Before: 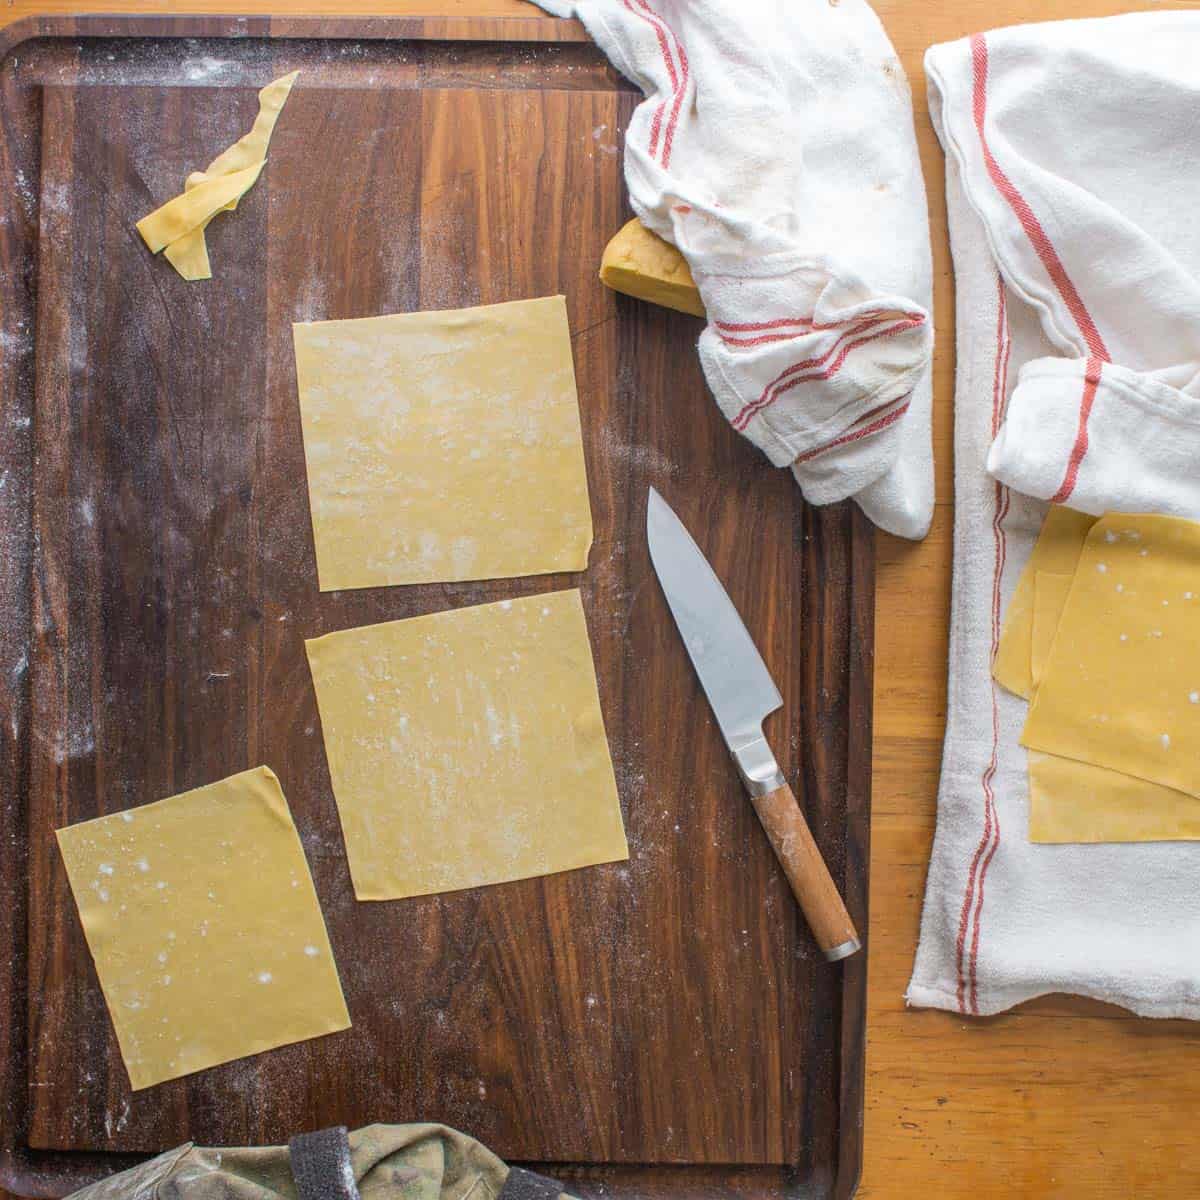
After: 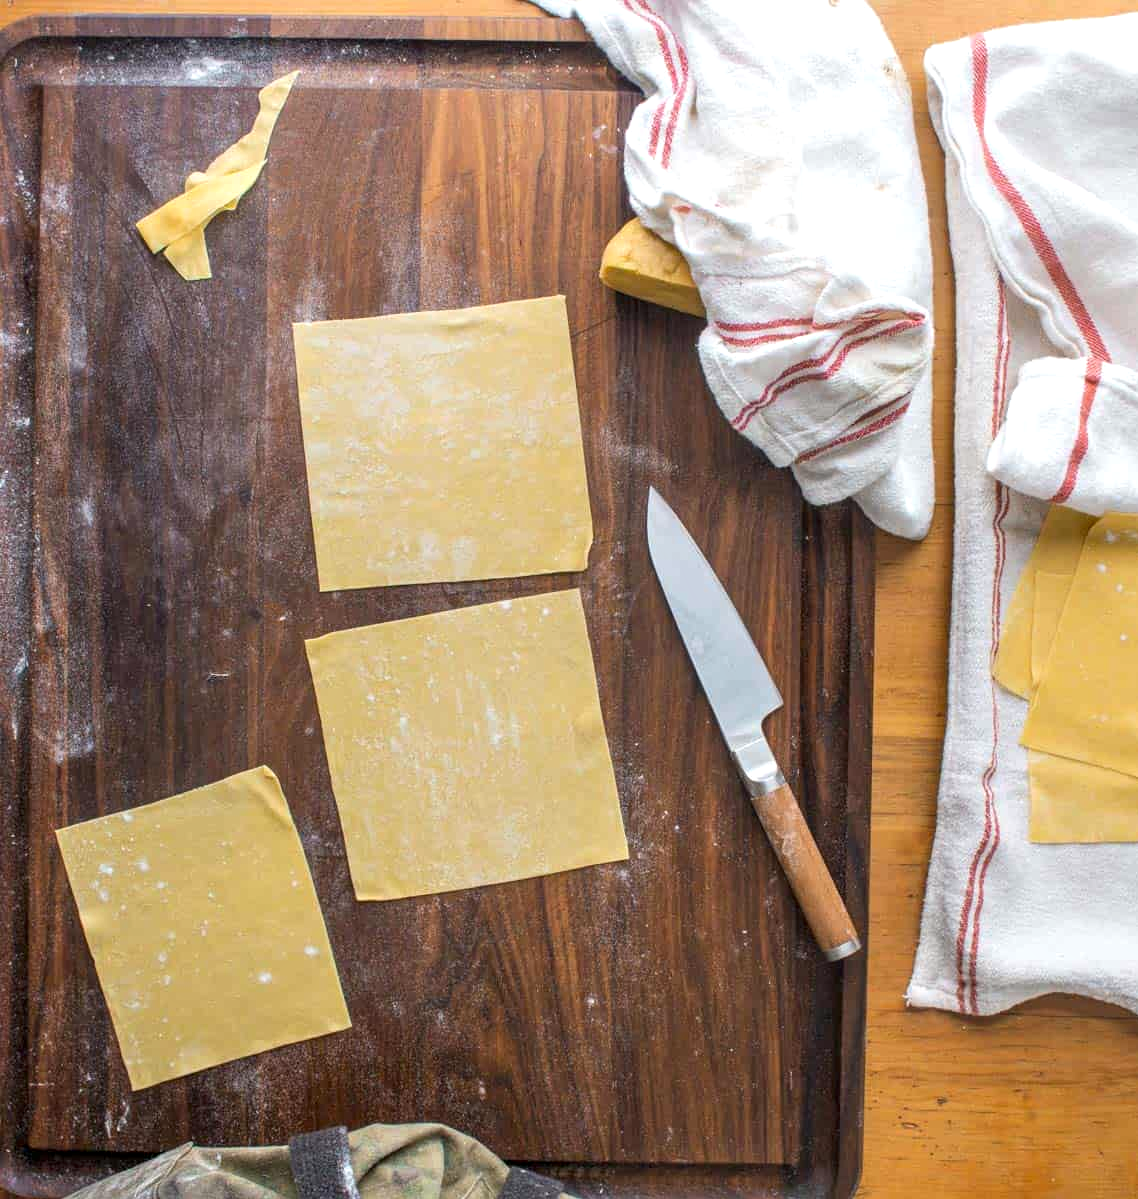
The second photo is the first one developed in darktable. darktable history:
exposure: exposure 0.2 EV, compensate highlight preservation false
contrast equalizer: octaves 7, y [[0.6 ×6], [0.55 ×6], [0 ×6], [0 ×6], [0 ×6]], mix 0.29
crop and rotate: right 5.167%
